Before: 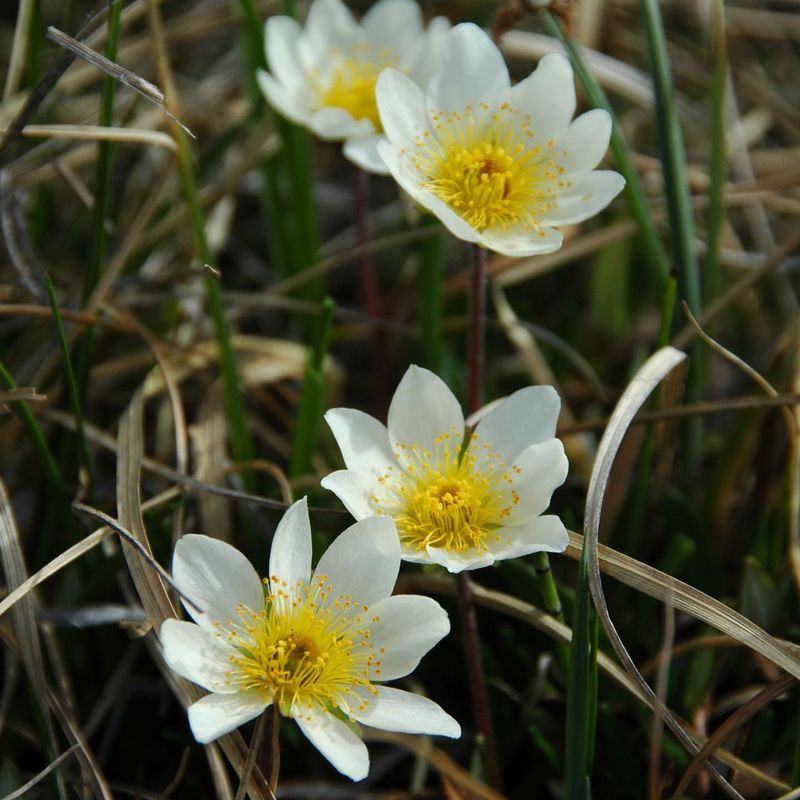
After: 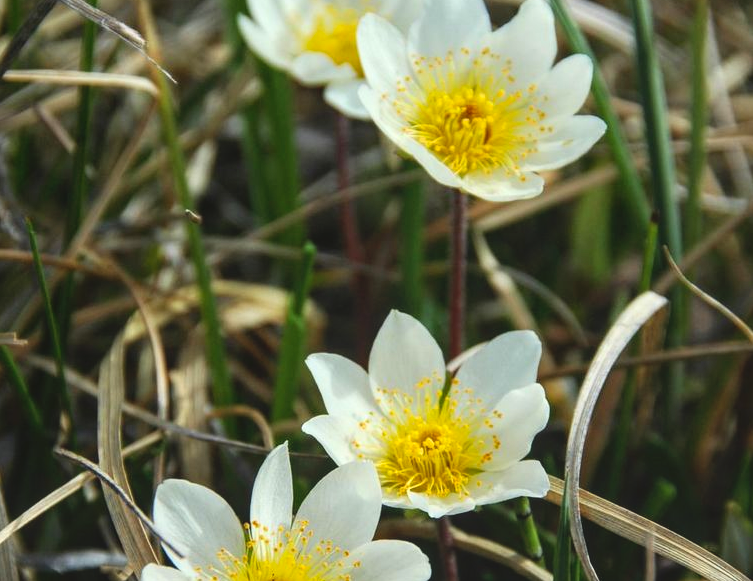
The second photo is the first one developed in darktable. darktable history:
tone curve: curves: ch0 [(0, 0.036) (0.119, 0.115) (0.461, 0.479) (0.715, 0.767) (0.817, 0.865) (1, 0.998)]; ch1 [(0, 0) (0.377, 0.416) (0.44, 0.478) (0.487, 0.498) (0.514, 0.525) (0.538, 0.552) (0.67, 0.688) (1, 1)]; ch2 [(0, 0) (0.38, 0.405) (0.463, 0.445) (0.492, 0.486) (0.524, 0.541) (0.578, 0.59) (0.653, 0.658) (1, 1)], color space Lab, linked channels, preserve colors none
levels: white 99.91%, levels [0, 0.474, 0.947]
contrast brightness saturation: contrast -0.093, brightness 0.055, saturation 0.084
local contrast: on, module defaults
crop: left 2.487%, top 6.985%, right 3.363%, bottom 20.342%
tone equalizer: on, module defaults
